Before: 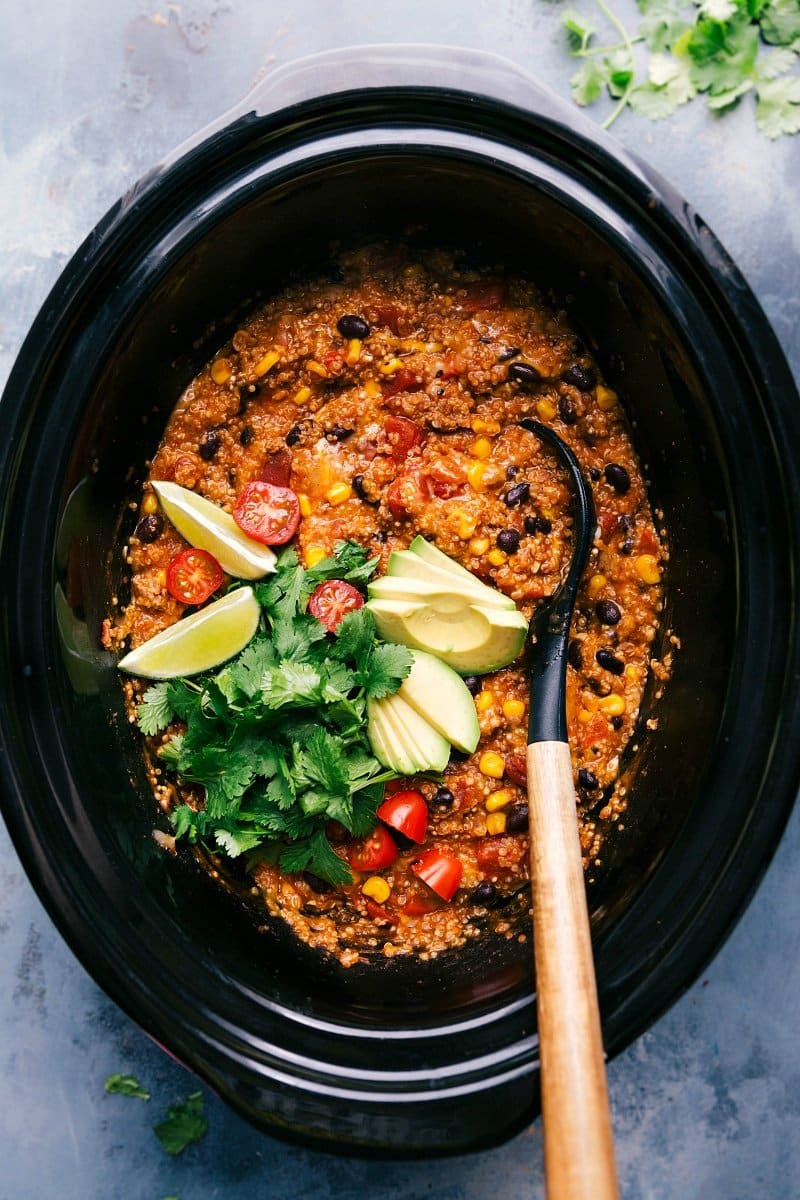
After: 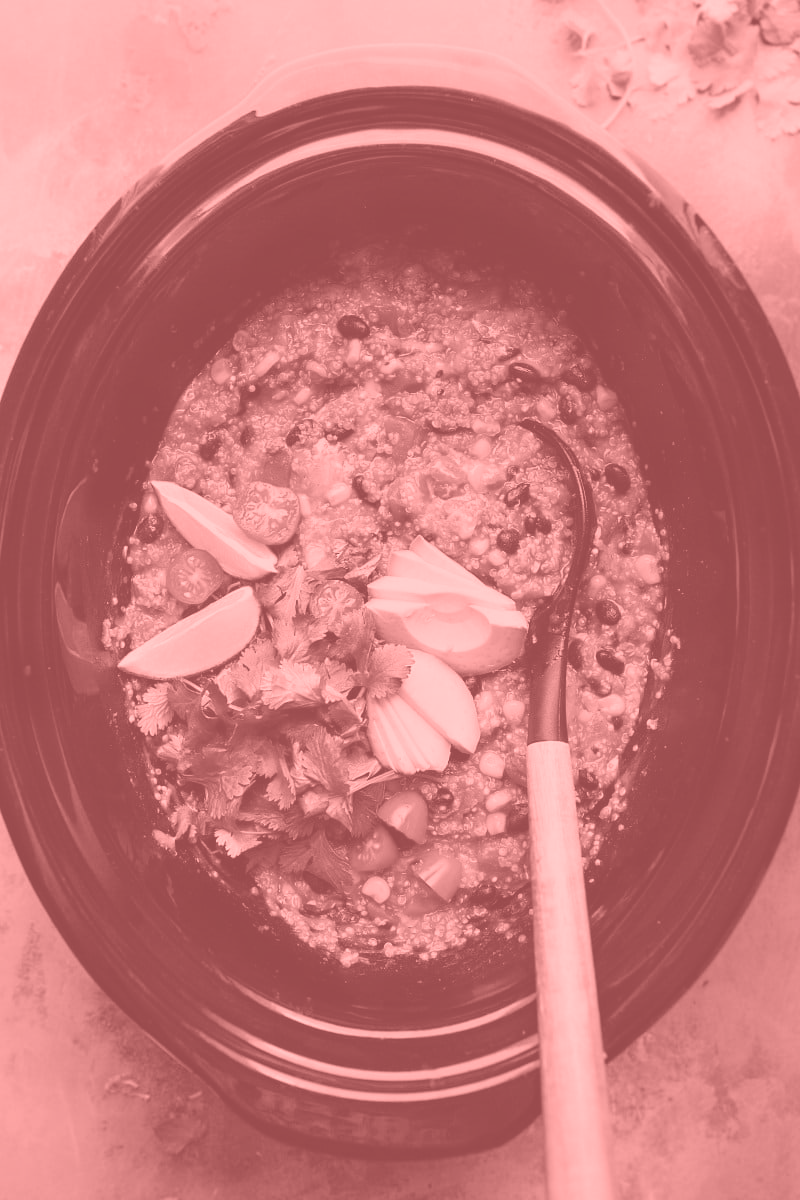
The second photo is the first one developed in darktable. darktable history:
colorize: saturation 51%, source mix 50.67%, lightness 50.67%
velvia: on, module defaults
